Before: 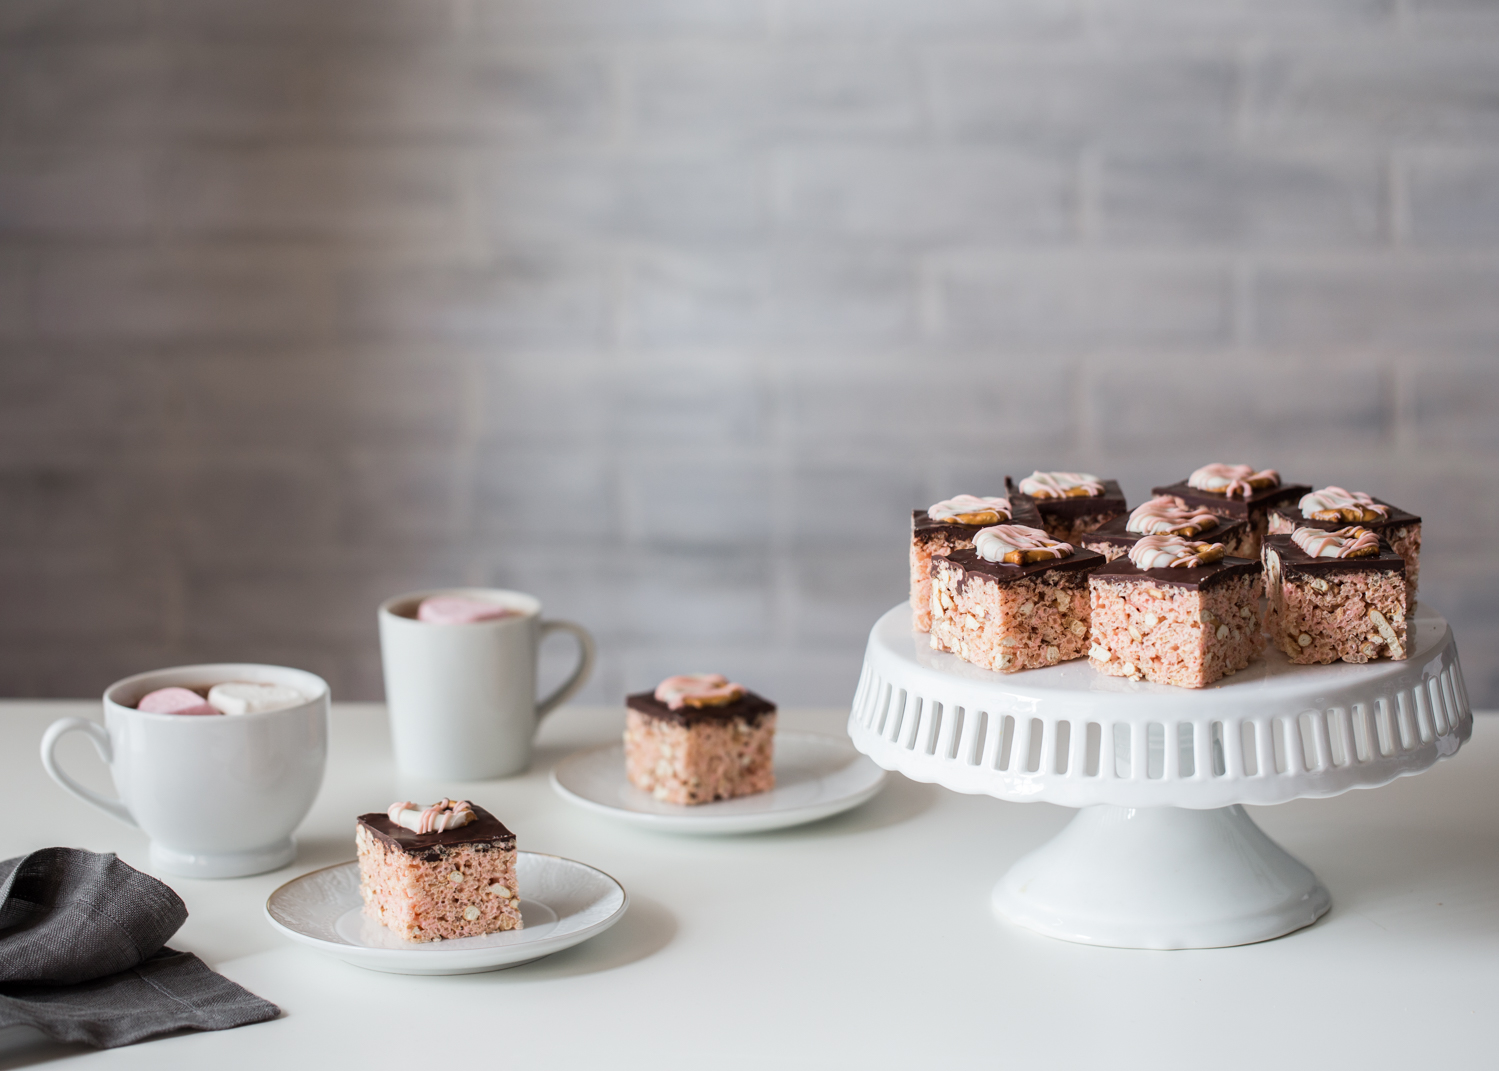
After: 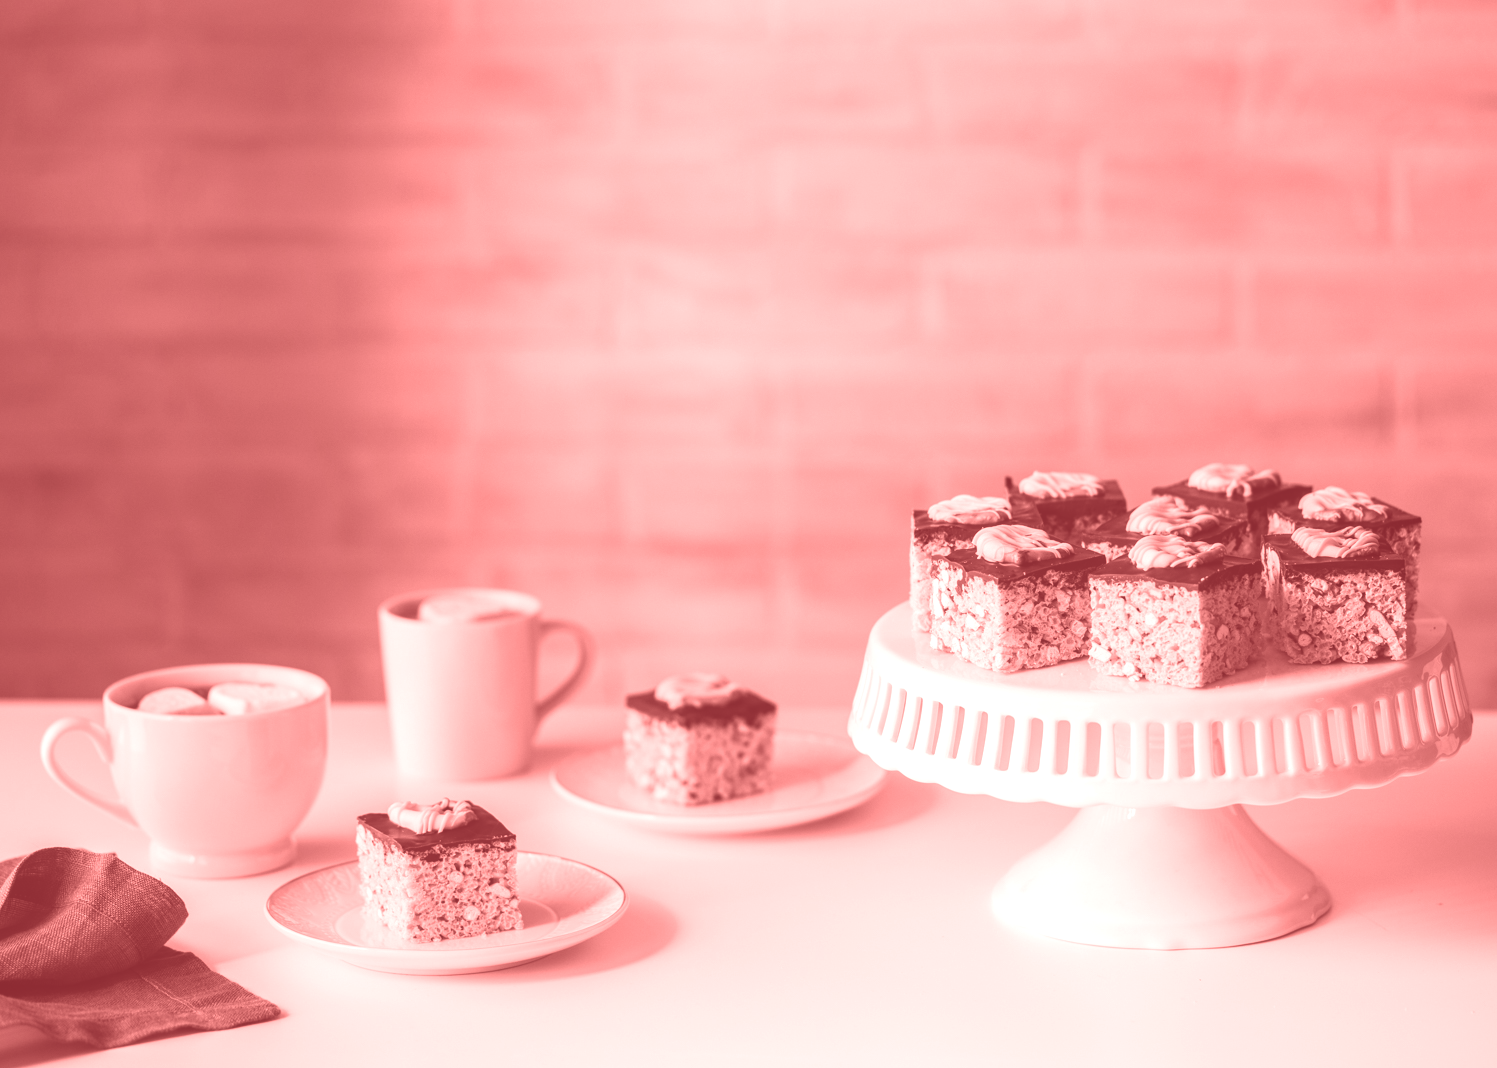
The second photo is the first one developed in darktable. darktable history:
crop: top 0.05%, bottom 0.098%
exposure: black level correction -0.03, compensate highlight preservation false
local contrast: detail 110%
color balance rgb: contrast -30%
colorize: saturation 60%, source mix 100%
levels: levels [0.044, 0.475, 0.791]
white balance: red 0.967, blue 1.049
